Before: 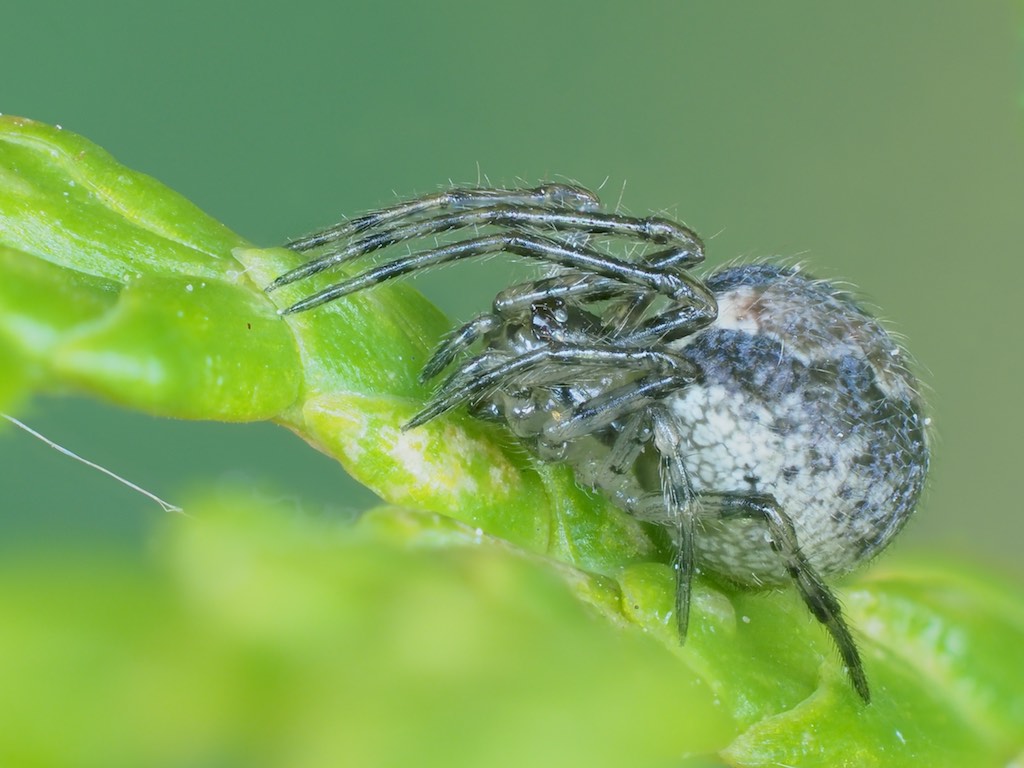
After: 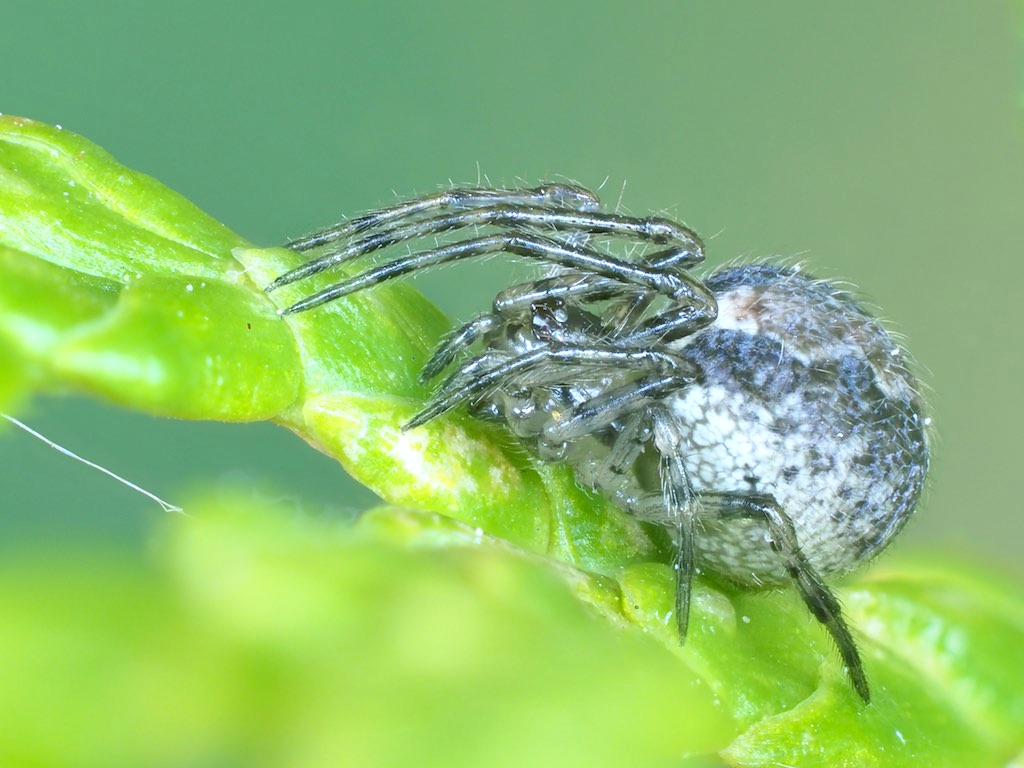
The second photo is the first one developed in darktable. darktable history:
white balance: red 0.98, blue 1.034
exposure: black level correction -0.002, exposure 0.54 EV, compensate highlight preservation false
shadows and highlights: shadows 37.27, highlights -28.18, soften with gaussian
